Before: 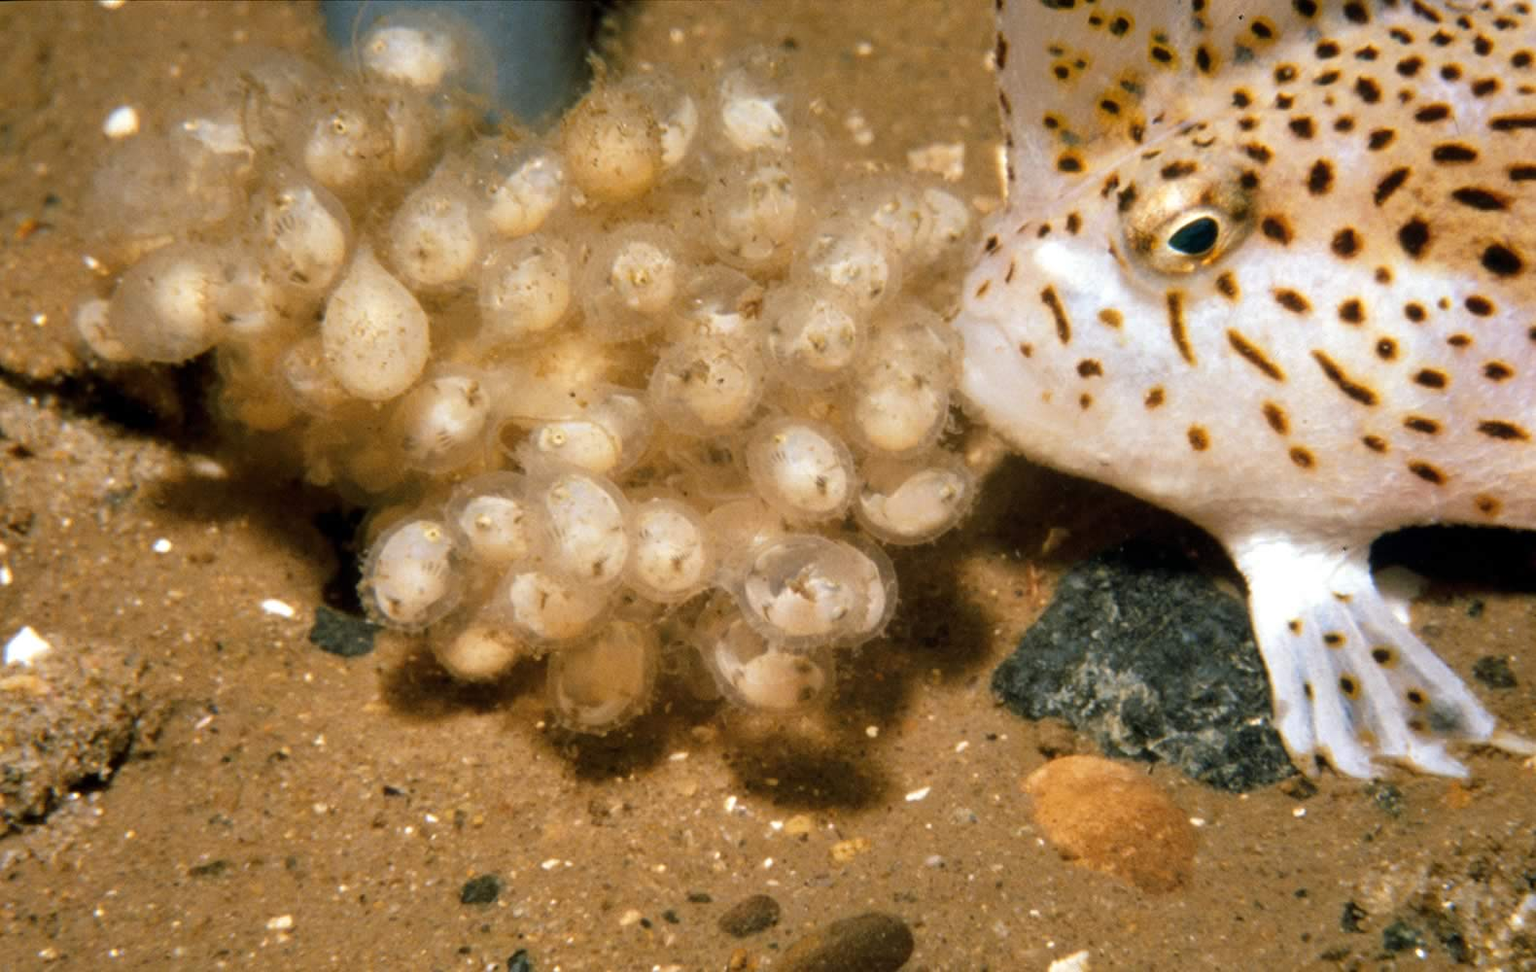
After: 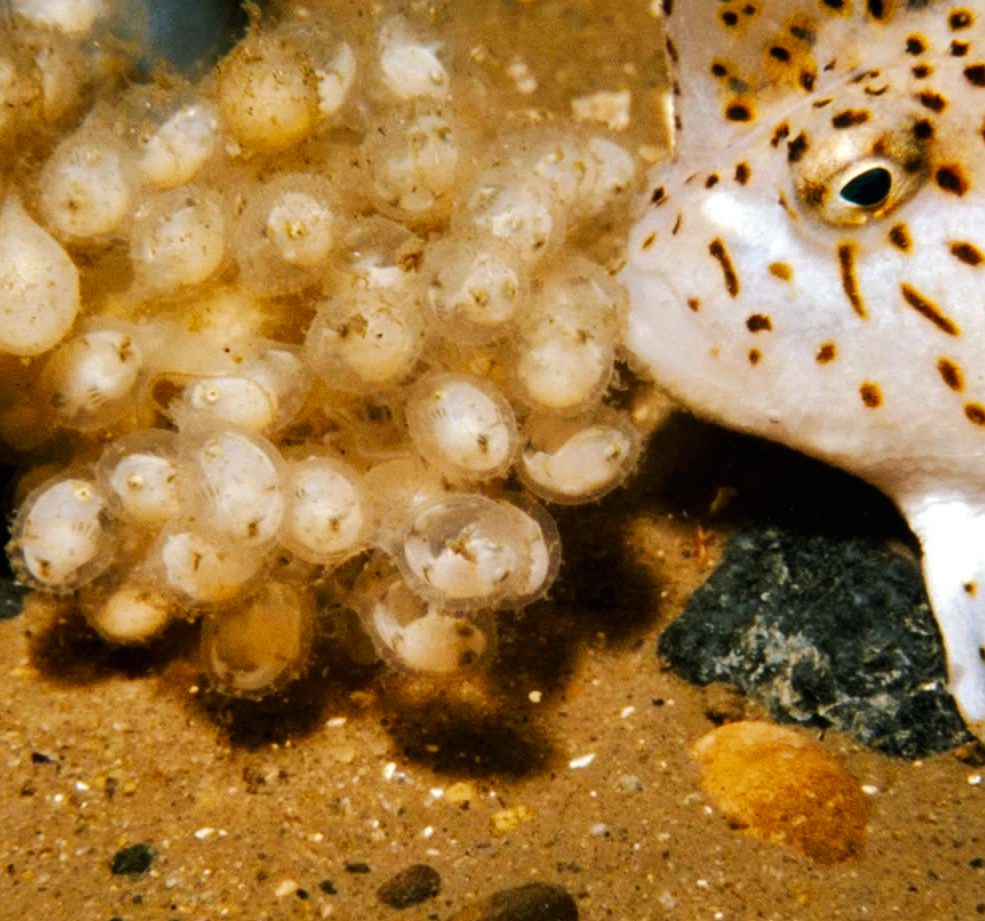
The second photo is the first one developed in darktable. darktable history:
crop and rotate: left 22.918%, top 5.629%, right 14.711%, bottom 2.247%
tone curve: curves: ch0 [(0, 0) (0.003, 0.007) (0.011, 0.008) (0.025, 0.007) (0.044, 0.009) (0.069, 0.012) (0.1, 0.02) (0.136, 0.035) (0.177, 0.06) (0.224, 0.104) (0.277, 0.16) (0.335, 0.228) (0.399, 0.308) (0.468, 0.418) (0.543, 0.525) (0.623, 0.635) (0.709, 0.723) (0.801, 0.802) (0.898, 0.889) (1, 1)], preserve colors none
